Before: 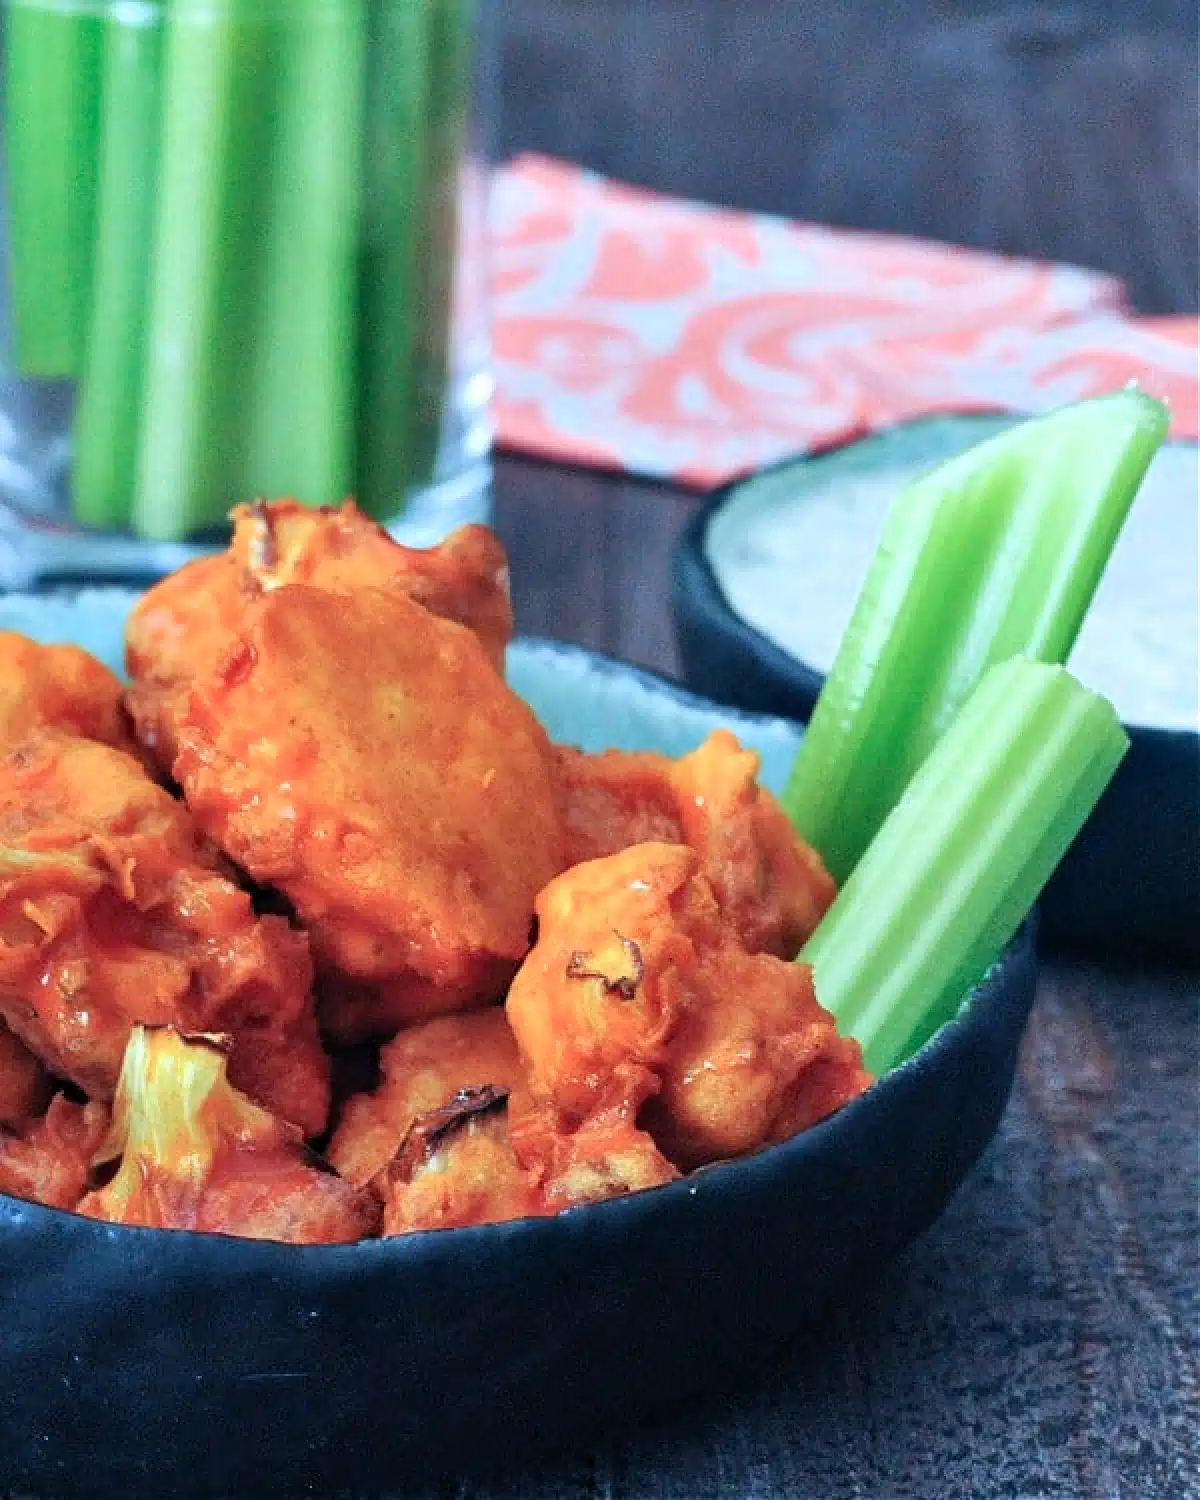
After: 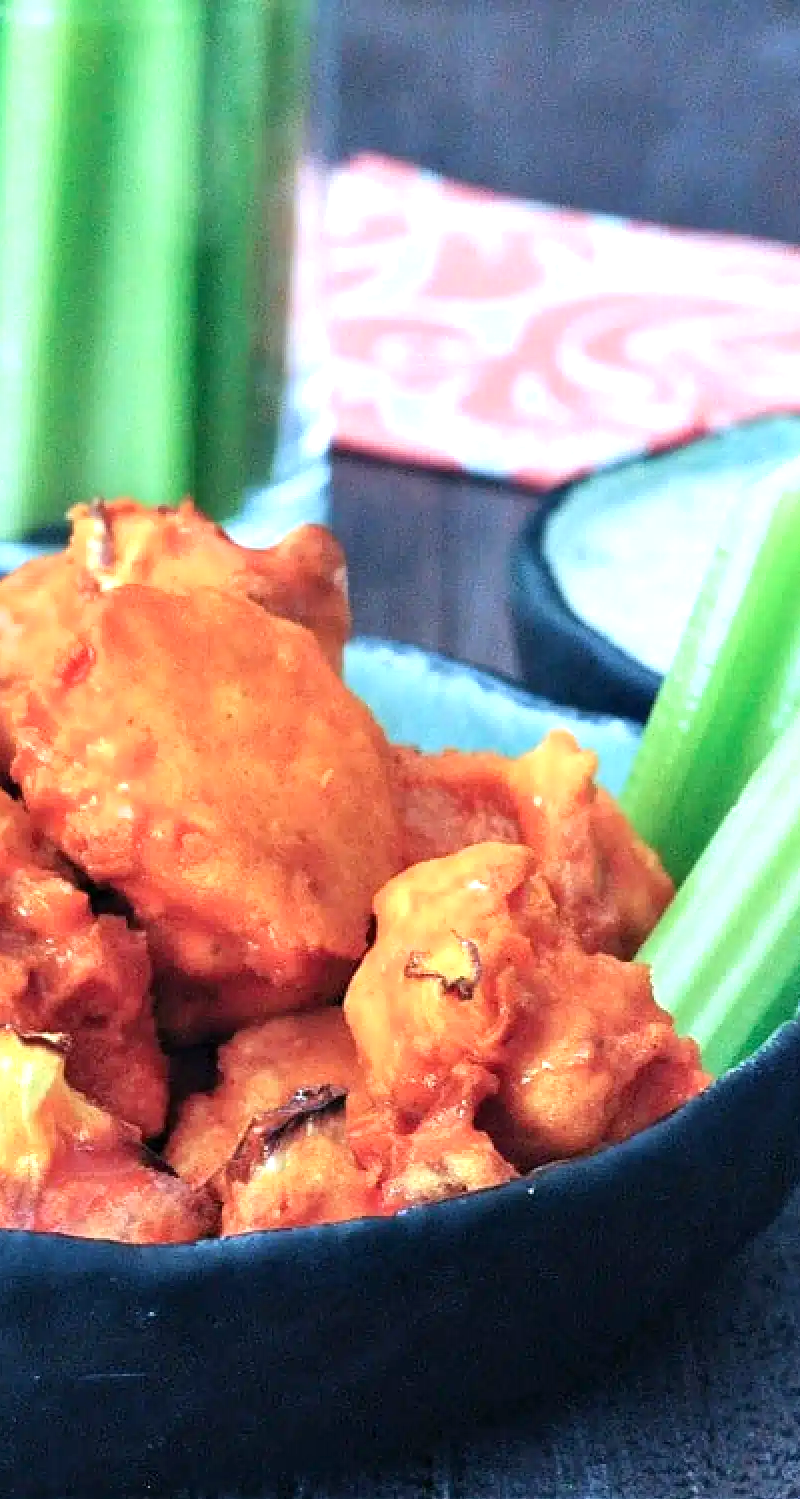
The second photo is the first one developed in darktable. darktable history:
crop and rotate: left 13.537%, right 19.796%
exposure: exposure 0.6 EV, compensate highlight preservation false
